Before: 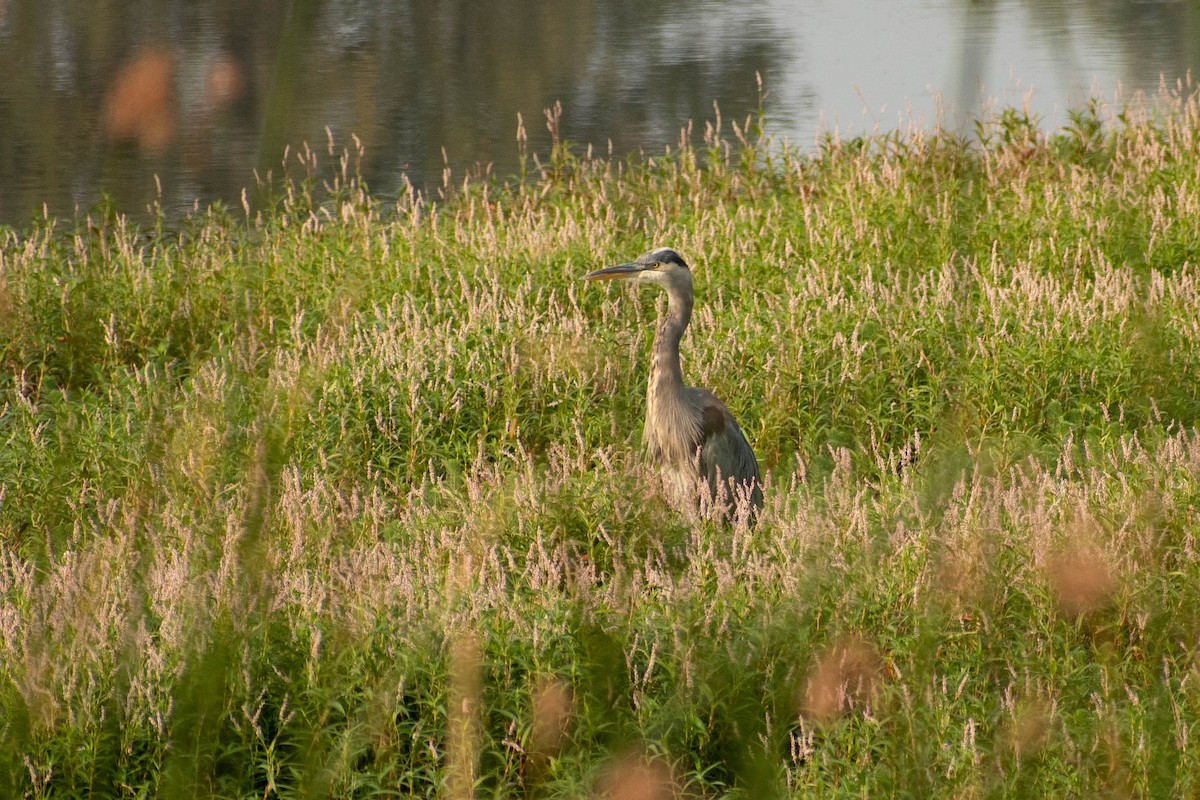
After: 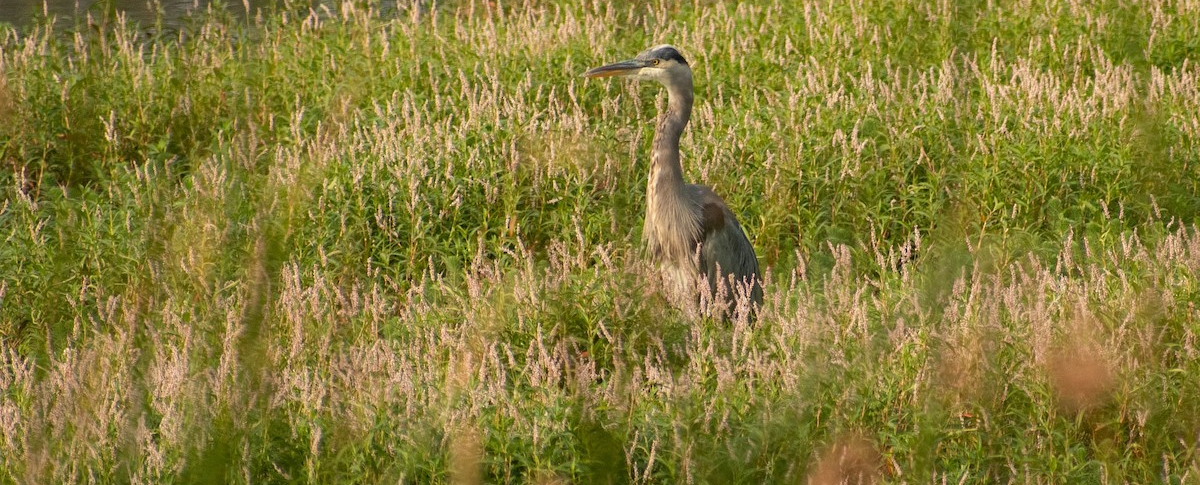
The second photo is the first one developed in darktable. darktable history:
crop and rotate: top 25.425%, bottom 13.931%
